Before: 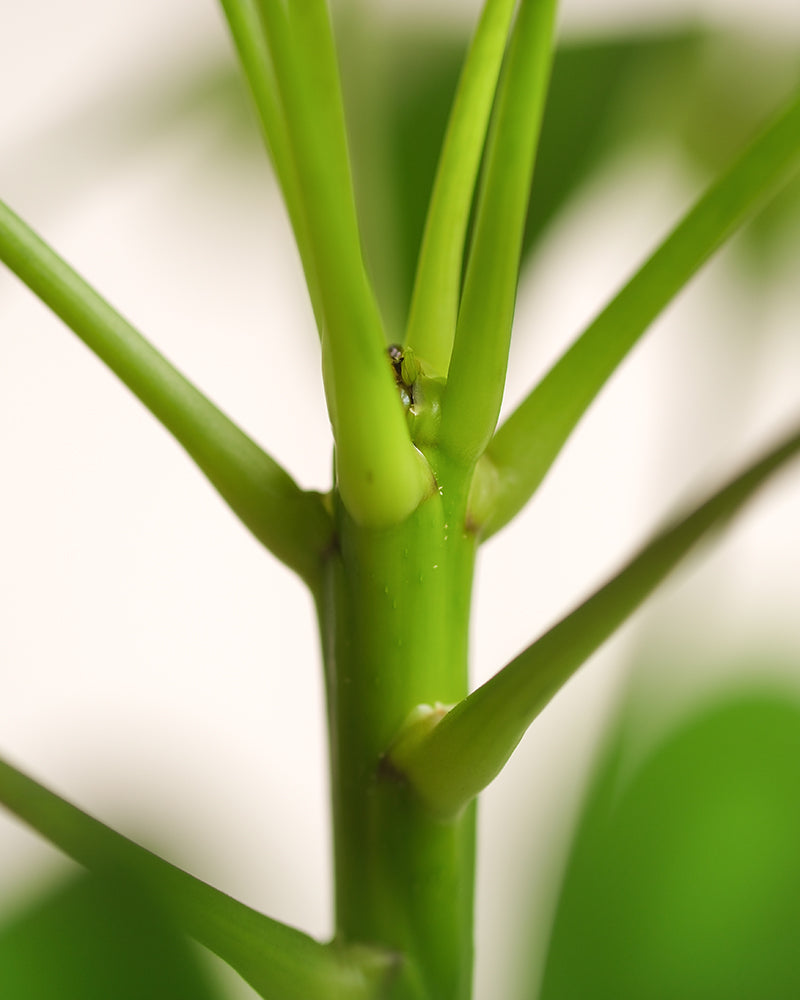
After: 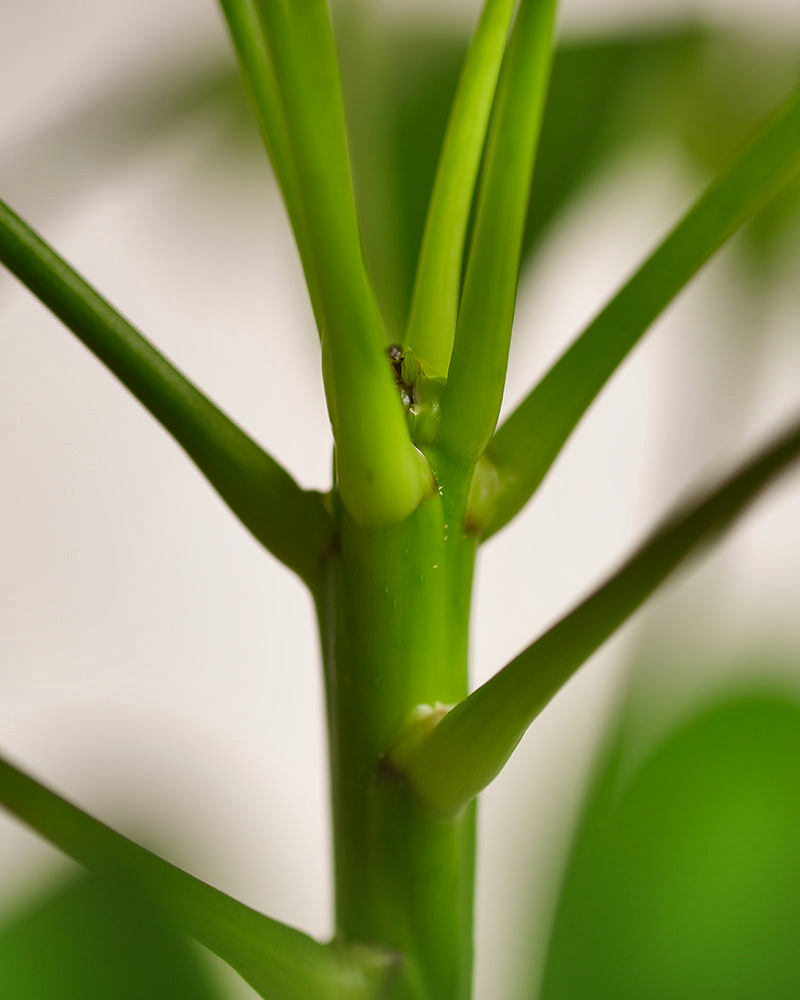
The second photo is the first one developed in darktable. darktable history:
shadows and highlights: white point adjustment -3.66, highlights -63.71, soften with gaussian
